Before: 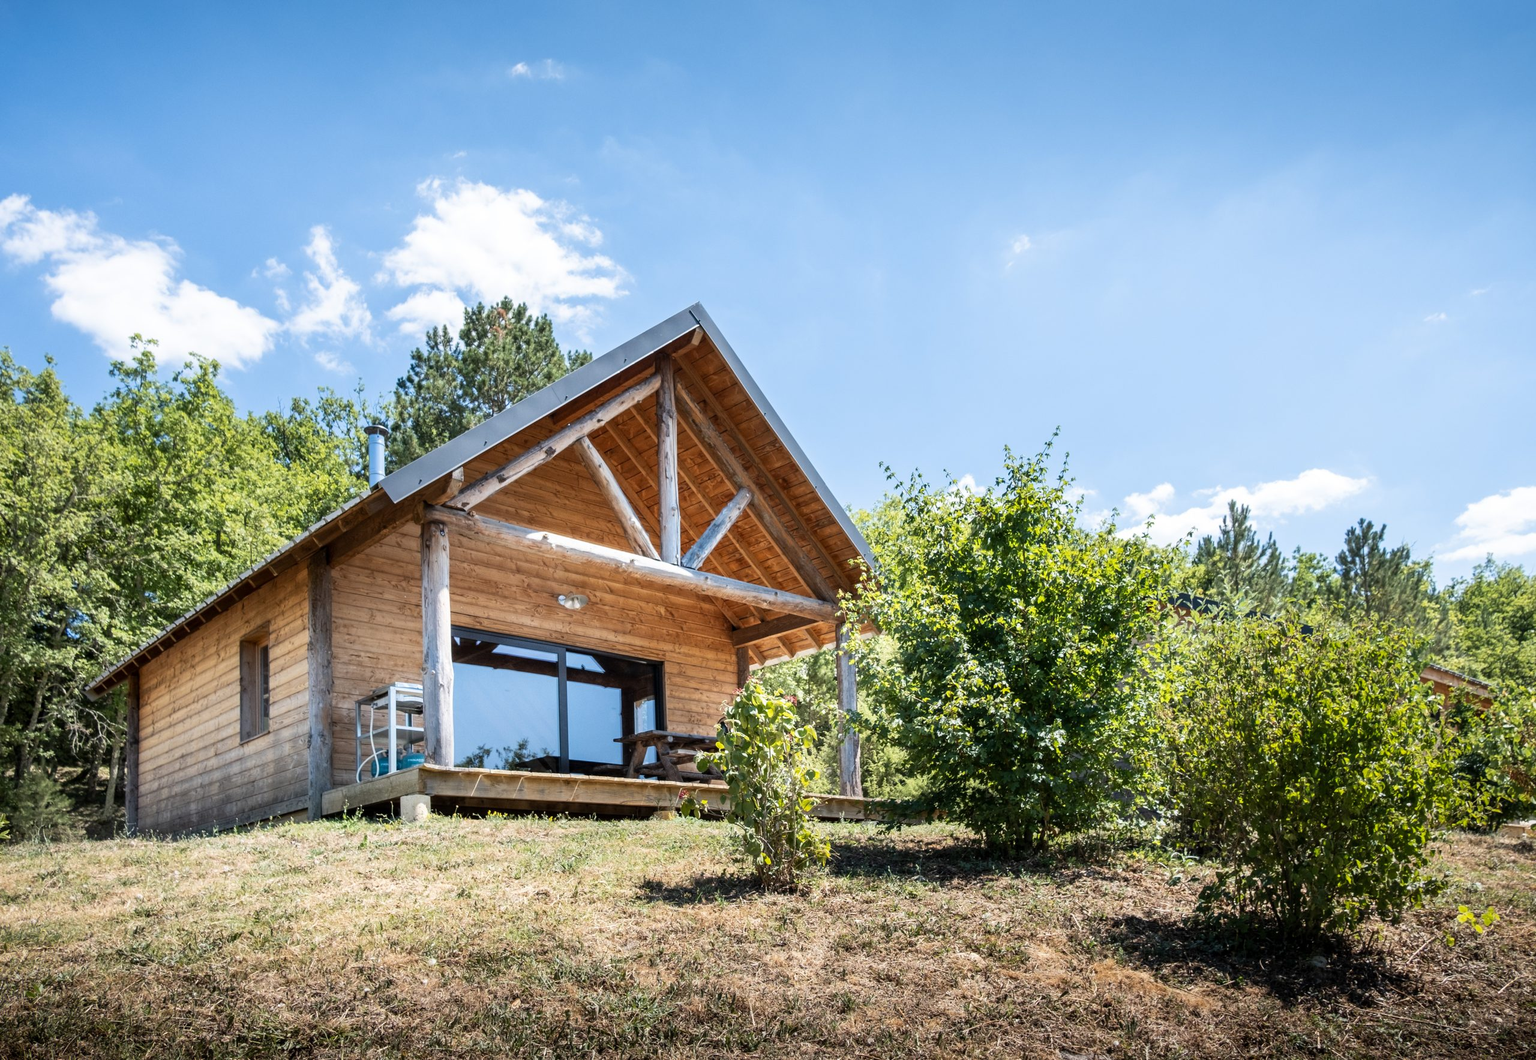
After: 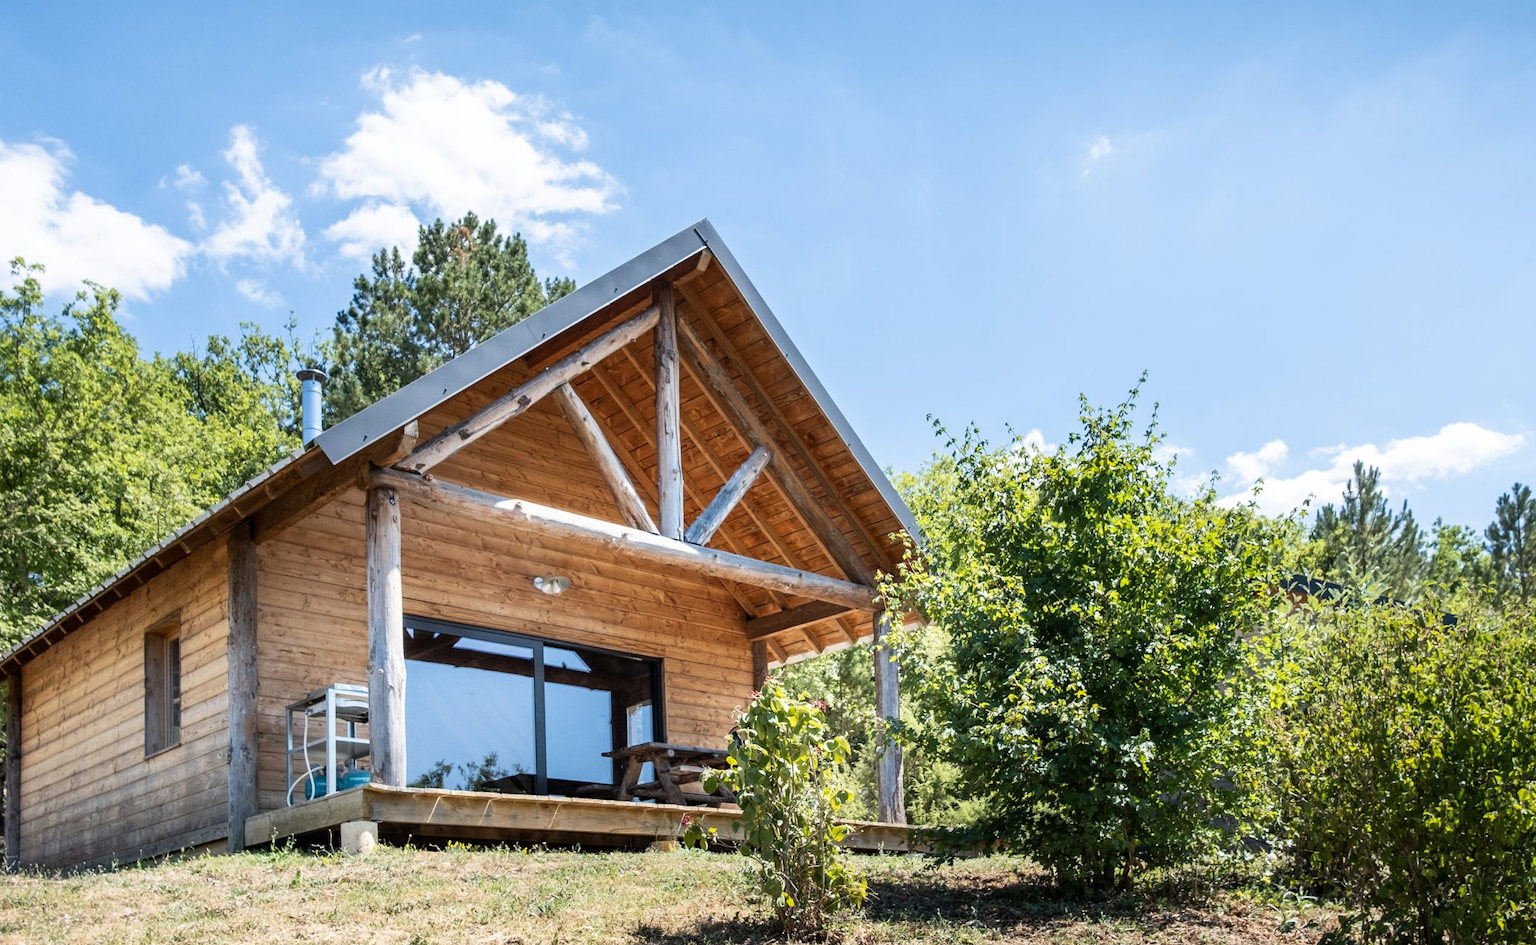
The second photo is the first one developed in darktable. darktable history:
crop: left 7.939%, top 11.692%, right 10.301%, bottom 15.399%
